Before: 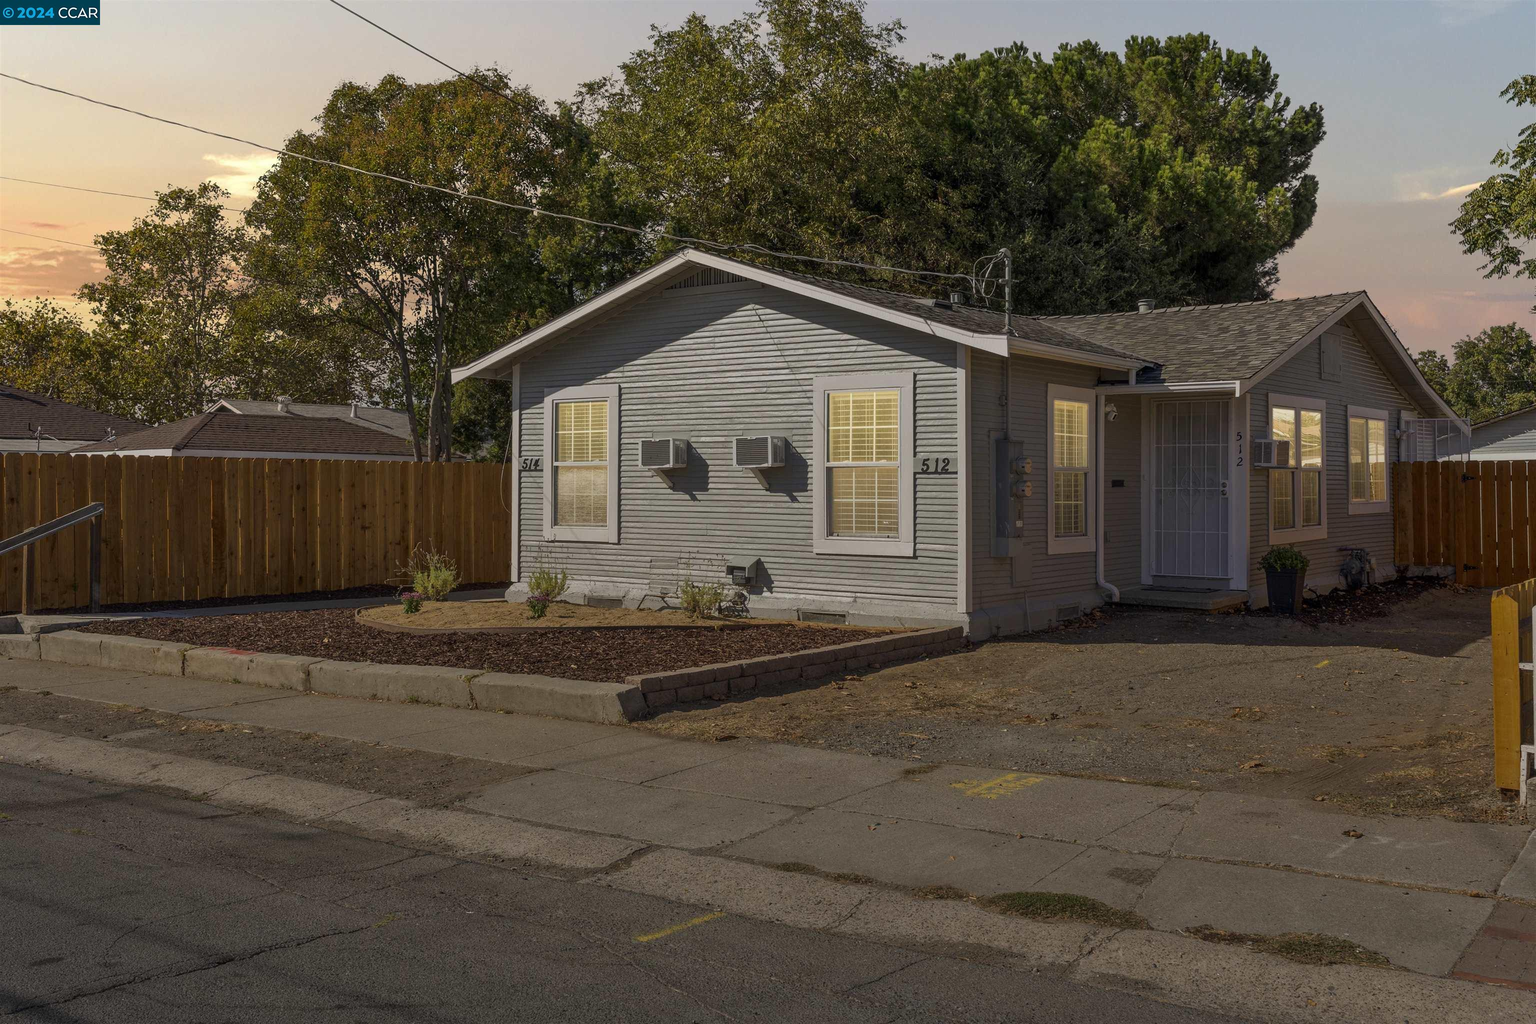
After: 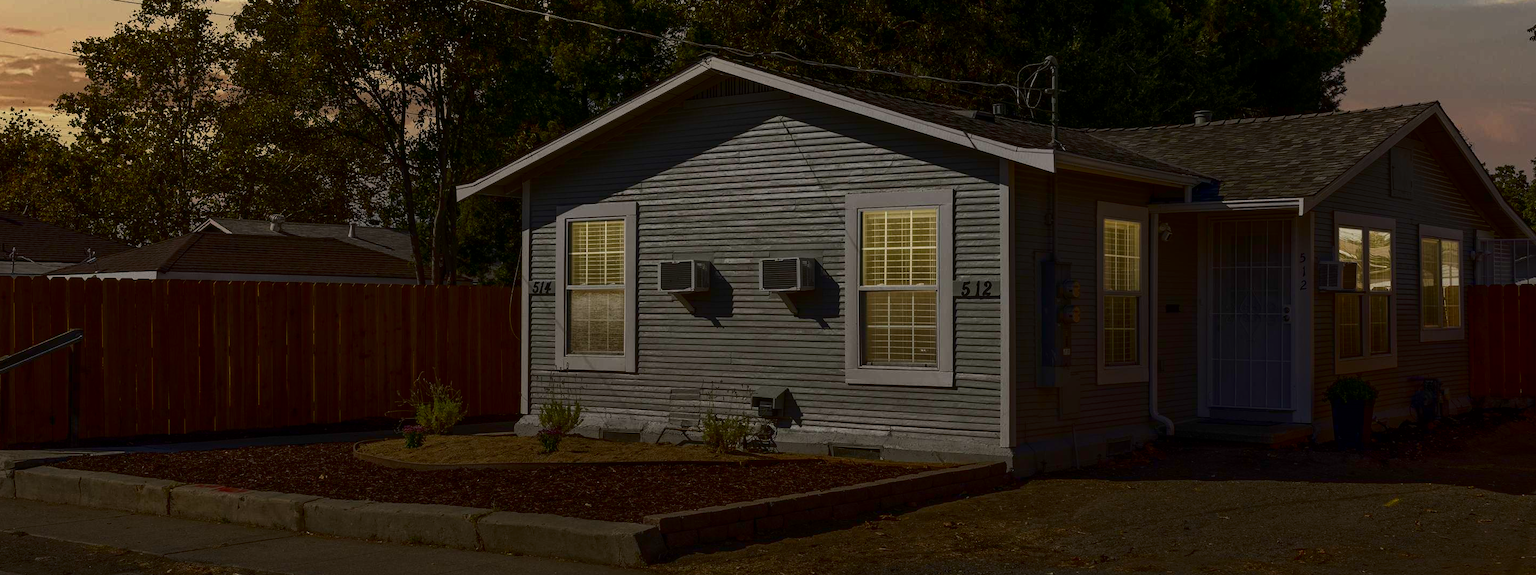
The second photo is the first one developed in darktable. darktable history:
contrast brightness saturation: brightness -0.52
tone equalizer: on, module defaults
crop: left 1.744%, top 19.225%, right 5.069%, bottom 28.357%
